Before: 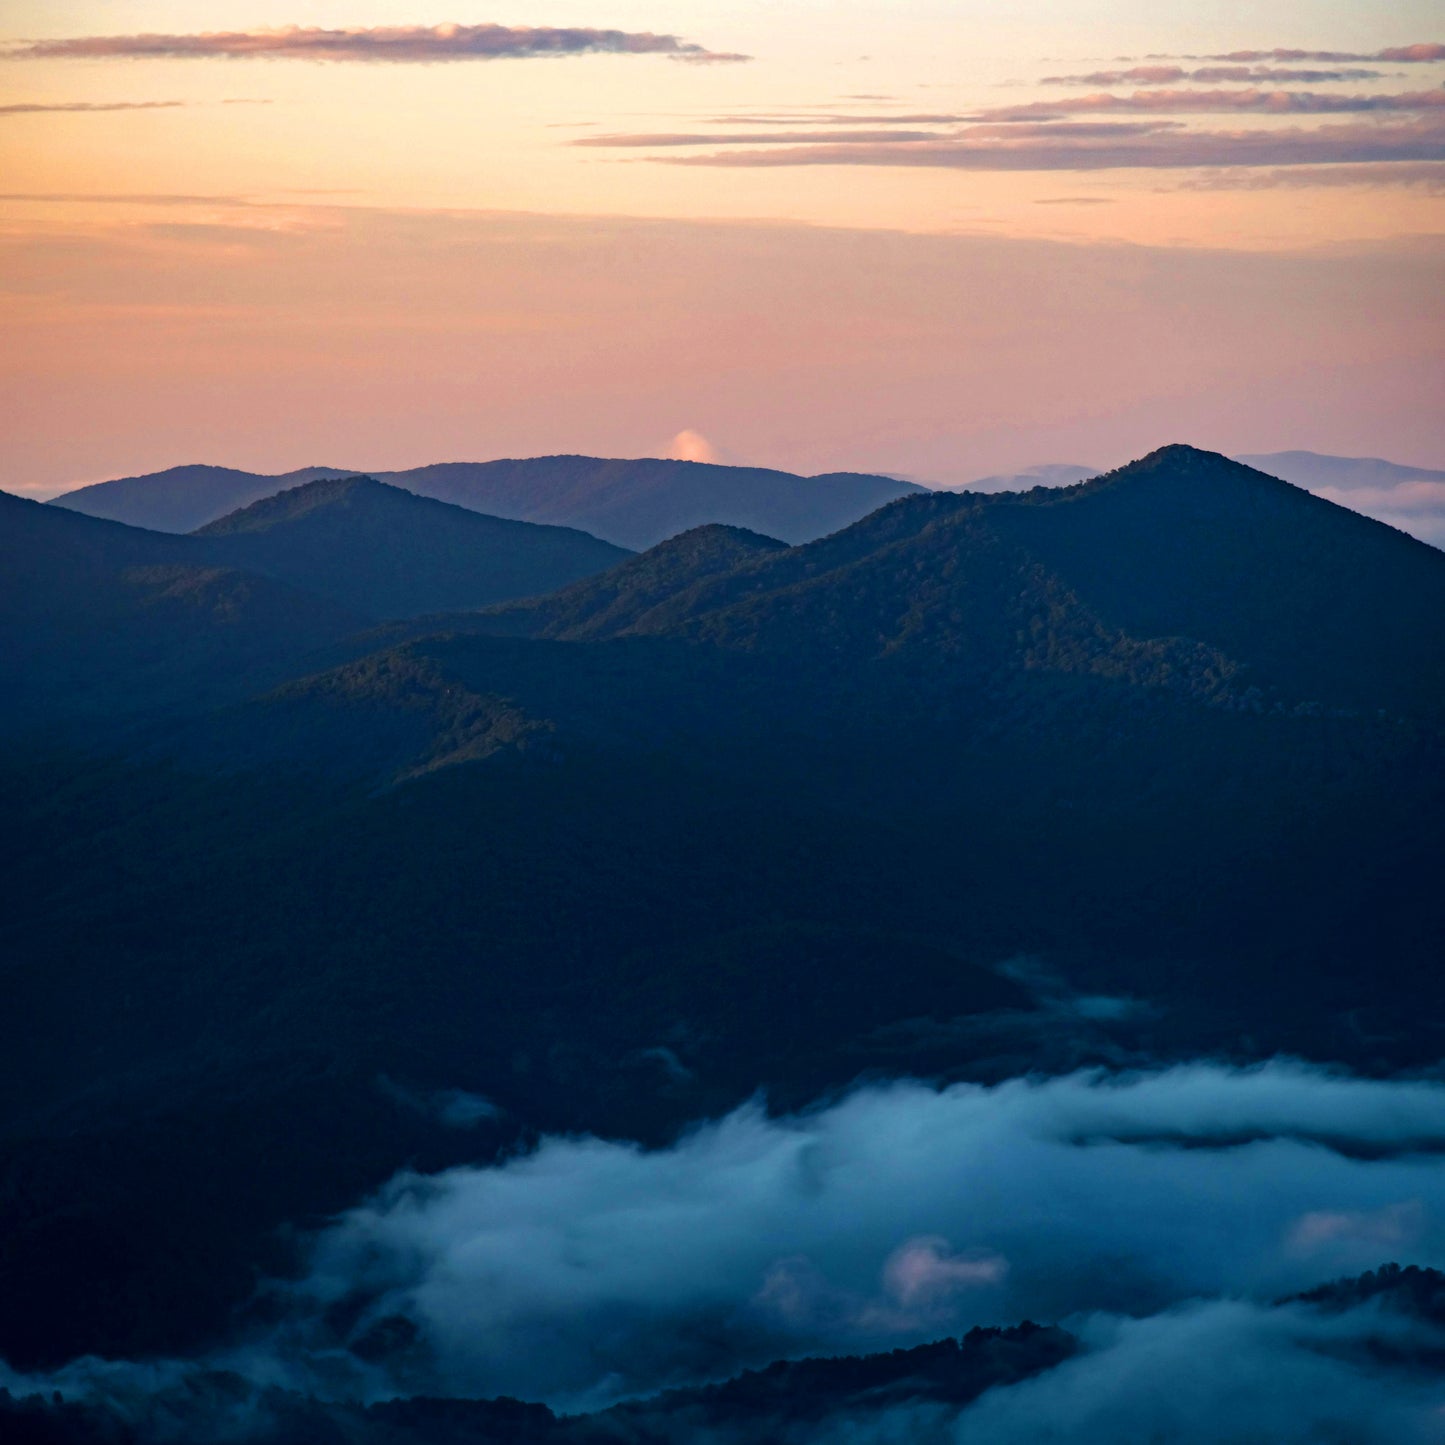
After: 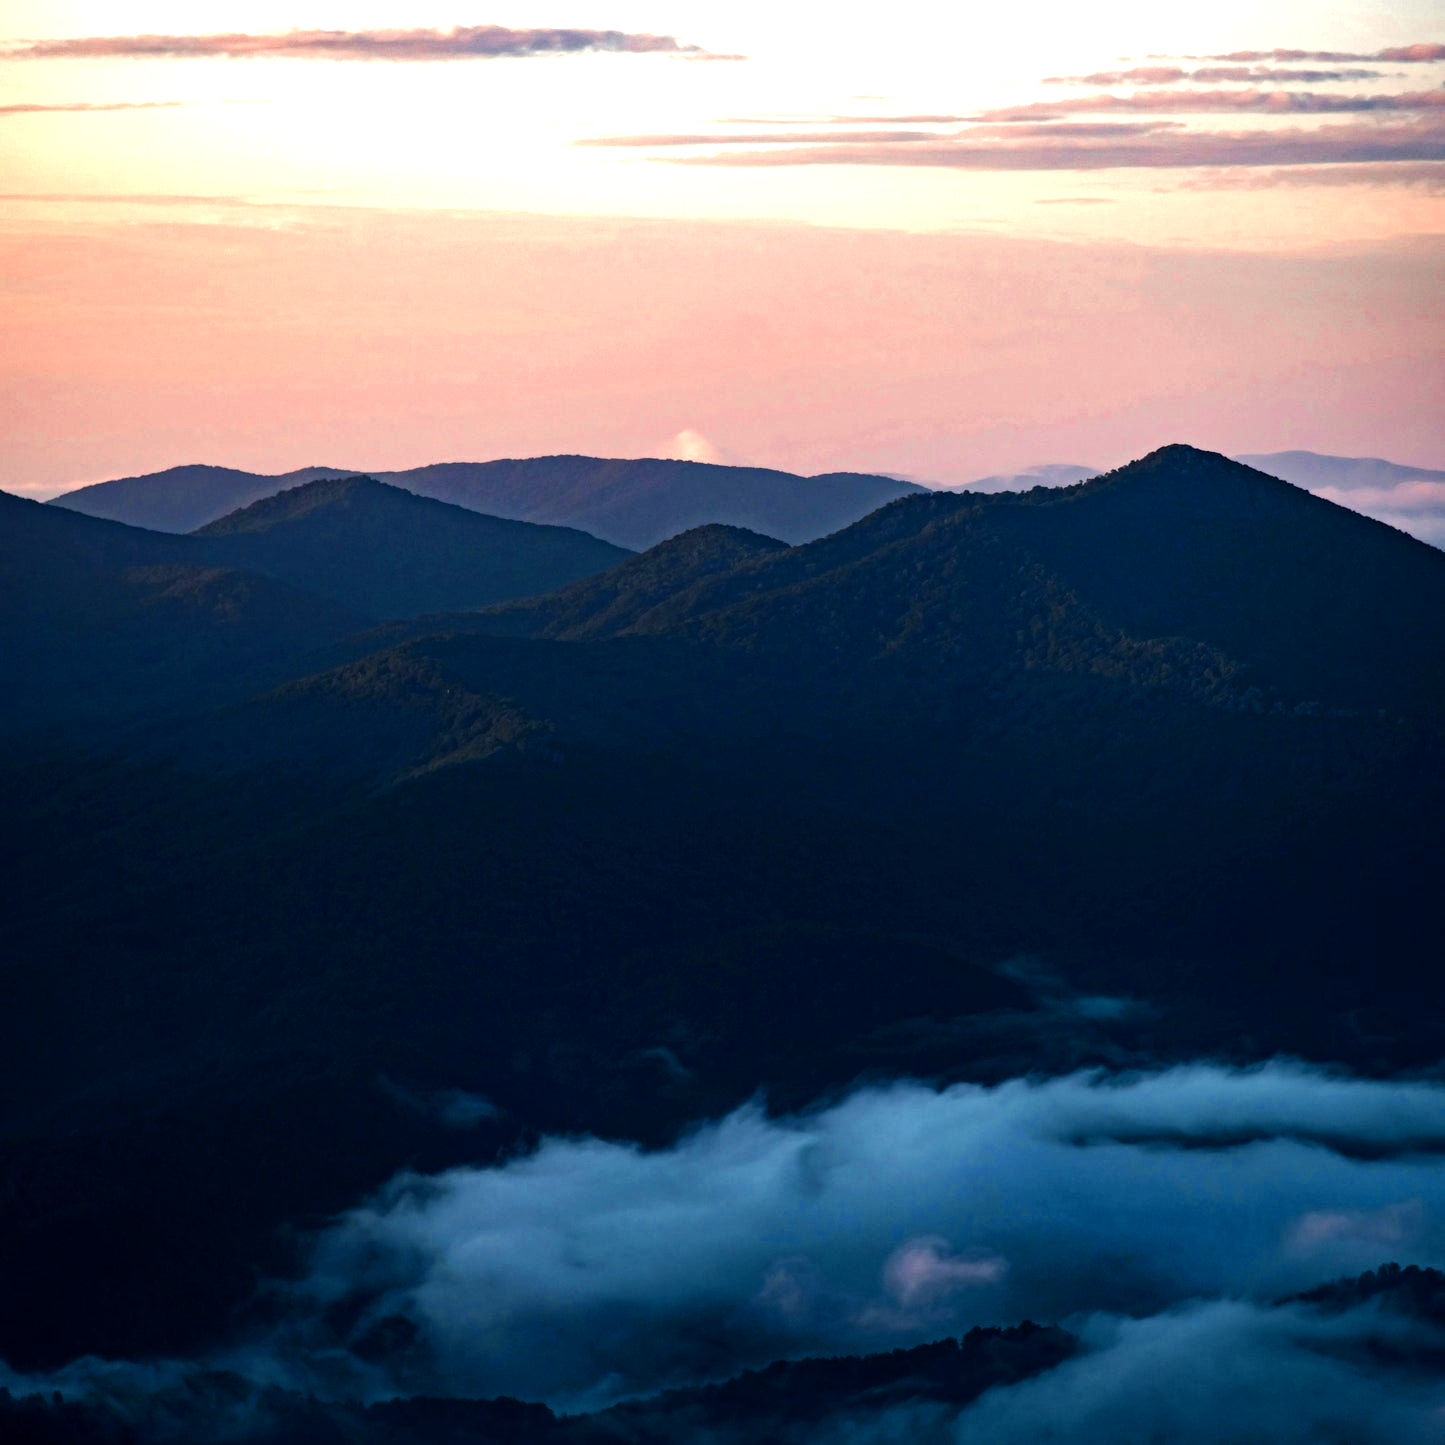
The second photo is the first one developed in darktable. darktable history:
color zones: curves: ch0 [(0, 0.473) (0.001, 0.473) (0.226, 0.548) (0.4, 0.589) (0.525, 0.54) (0.728, 0.403) (0.999, 0.473) (1, 0.473)]; ch1 [(0, 0.619) (0.001, 0.619) (0.234, 0.388) (0.4, 0.372) (0.528, 0.422) (0.732, 0.53) (0.999, 0.619) (1, 0.619)]; ch2 [(0, 0.547) (0.001, 0.547) (0.226, 0.45) (0.4, 0.525) (0.525, 0.585) (0.8, 0.511) (0.999, 0.547) (1, 0.547)]
tone equalizer: -8 EV -0.75 EV, -7 EV -0.7 EV, -6 EV -0.6 EV, -5 EV -0.4 EV, -3 EV 0.4 EV, -2 EV 0.6 EV, -1 EV 0.7 EV, +0 EV 0.75 EV, edges refinement/feathering 500, mask exposure compensation -1.57 EV, preserve details no
